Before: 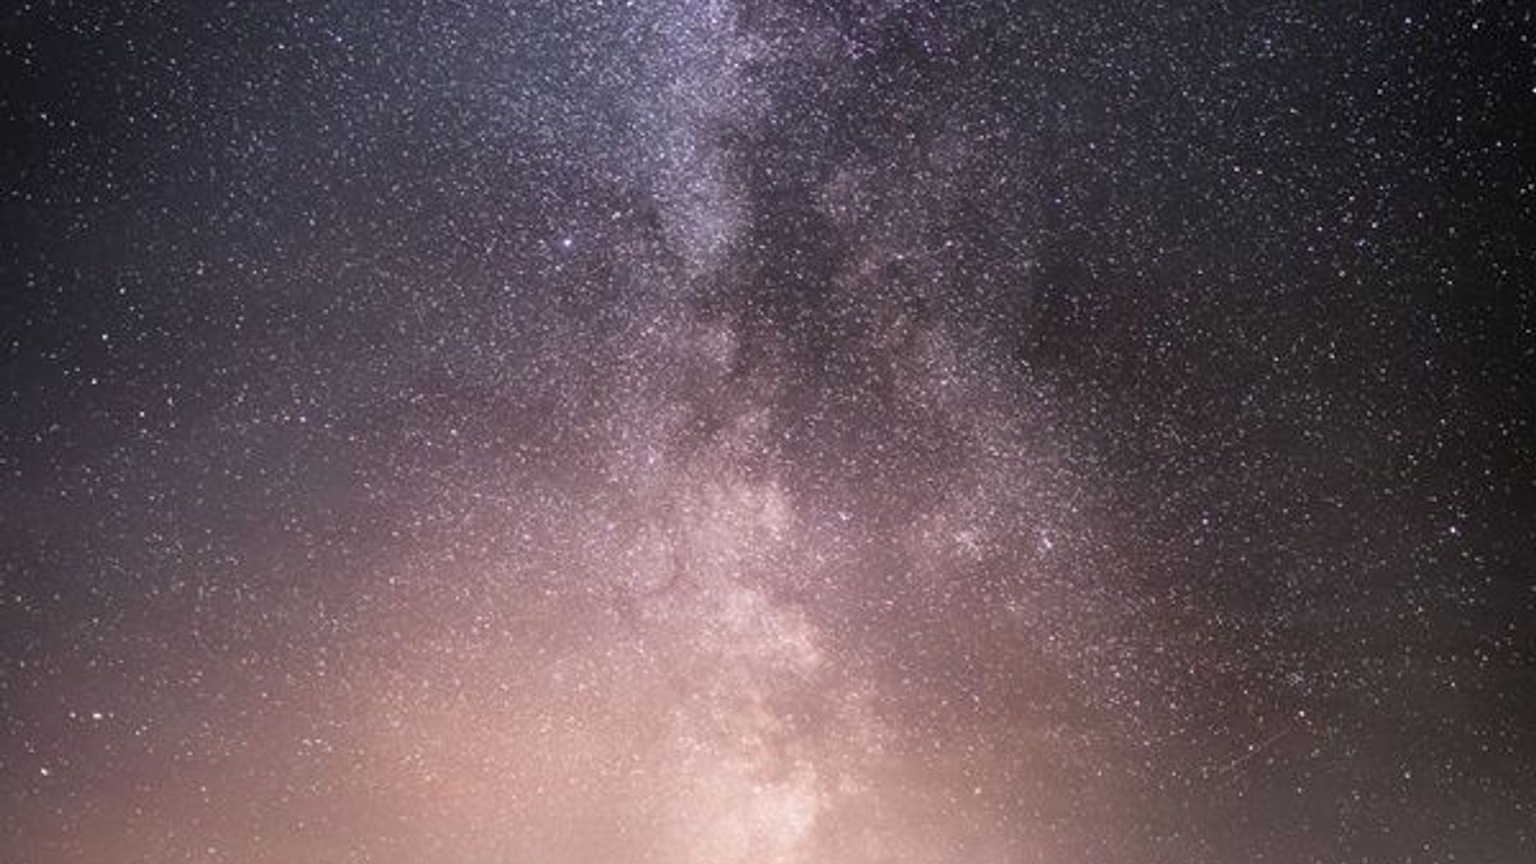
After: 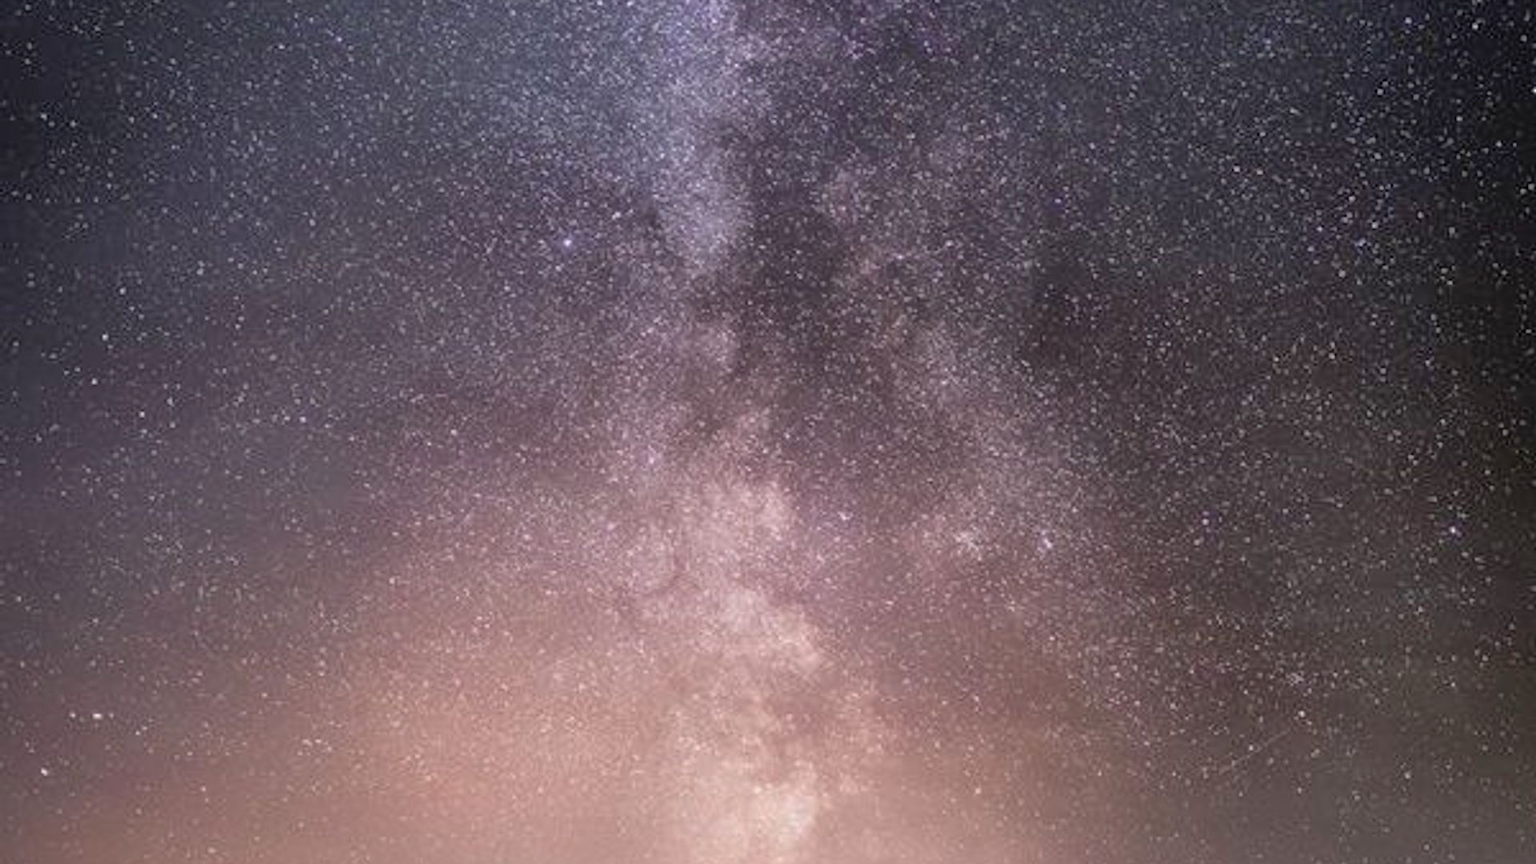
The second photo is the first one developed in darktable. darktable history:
shadows and highlights: on, module defaults
white balance: emerald 1
exposure: compensate highlight preservation false
